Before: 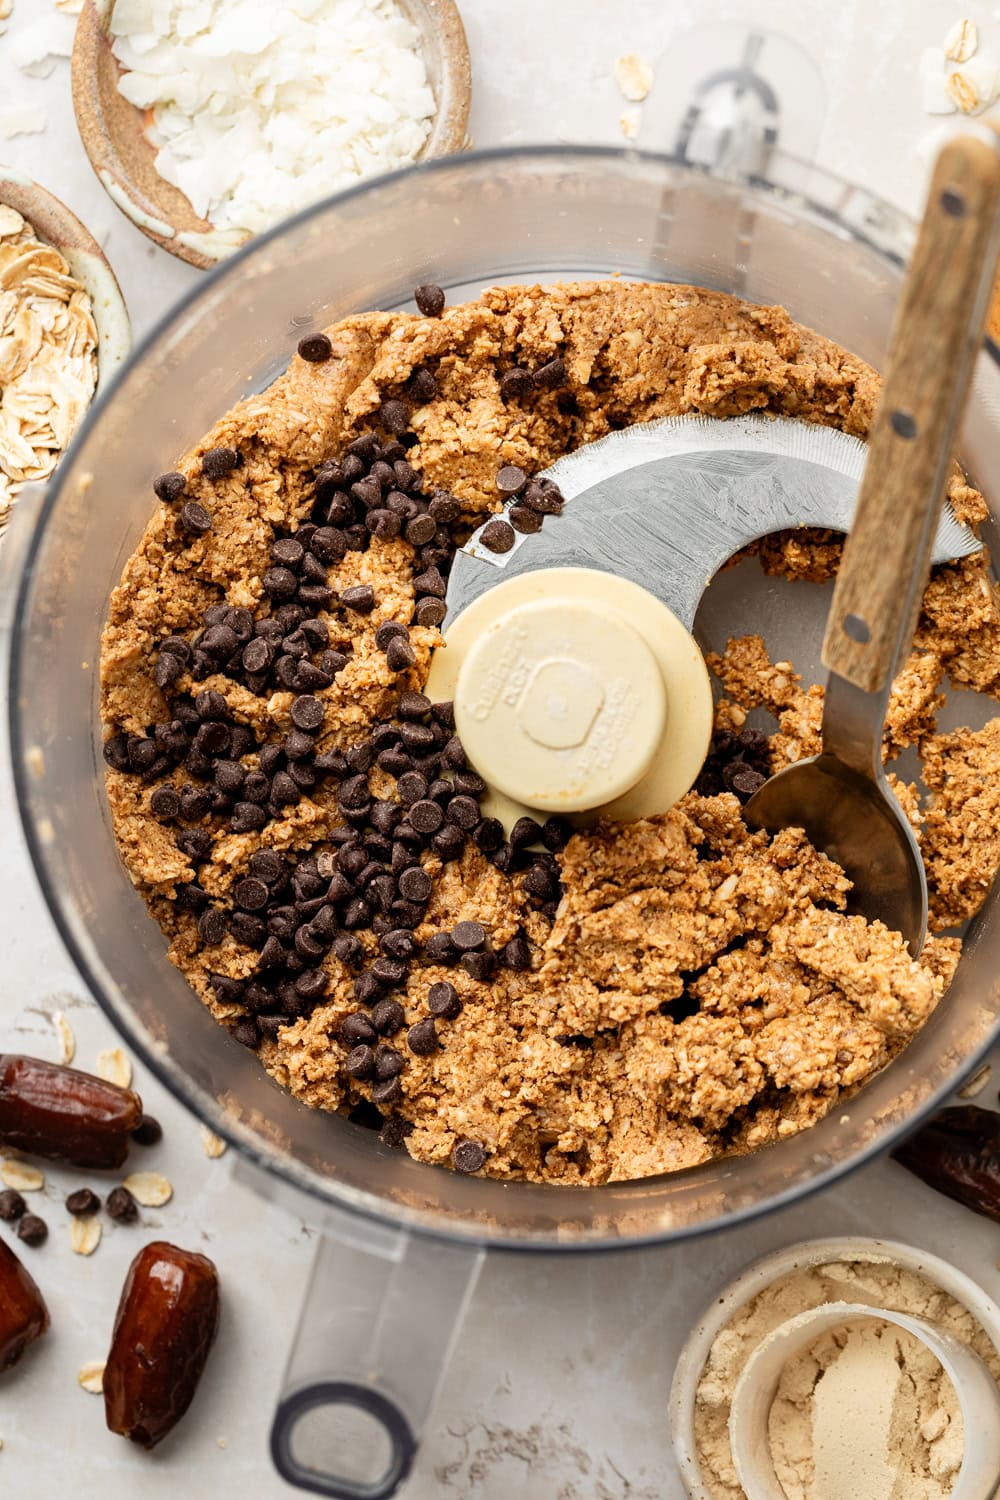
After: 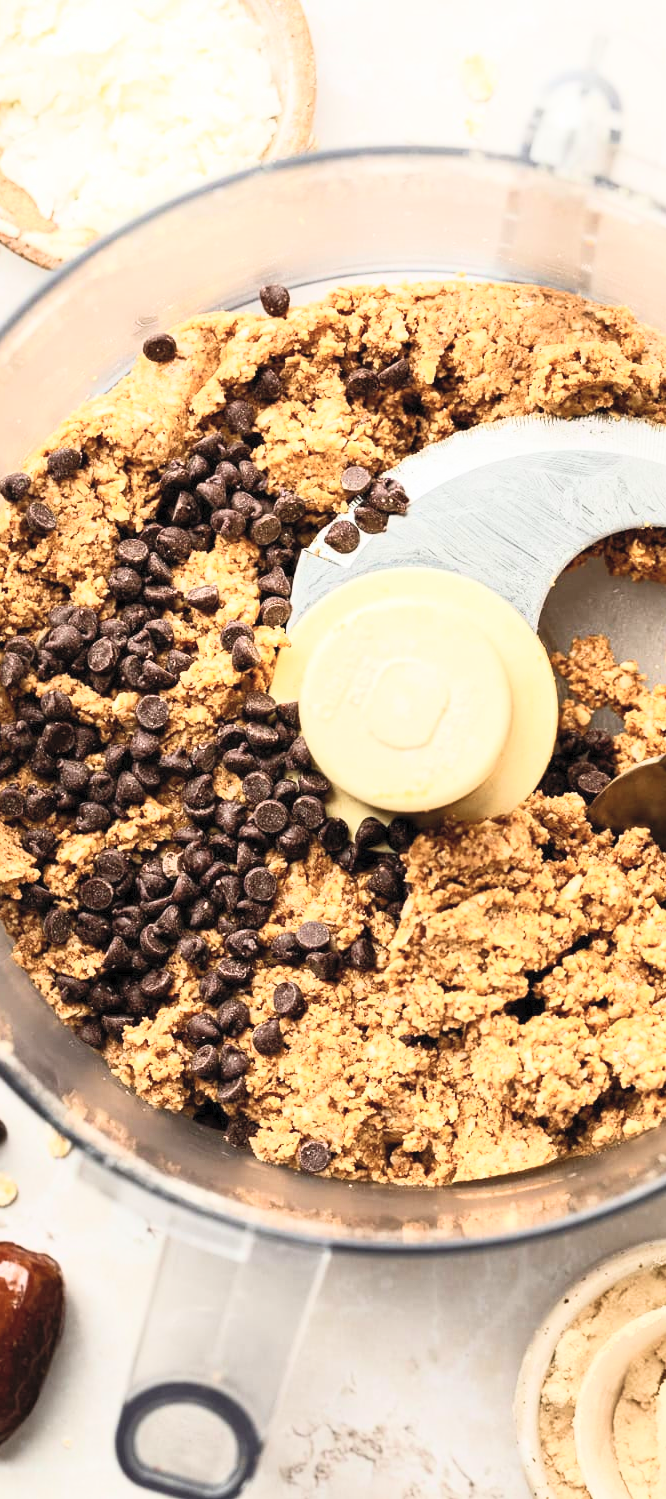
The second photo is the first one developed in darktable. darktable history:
tone equalizer: on, module defaults
velvia: on, module defaults
crop and rotate: left 15.546%, right 17.787%
contrast brightness saturation: contrast 0.39, brightness 0.53
